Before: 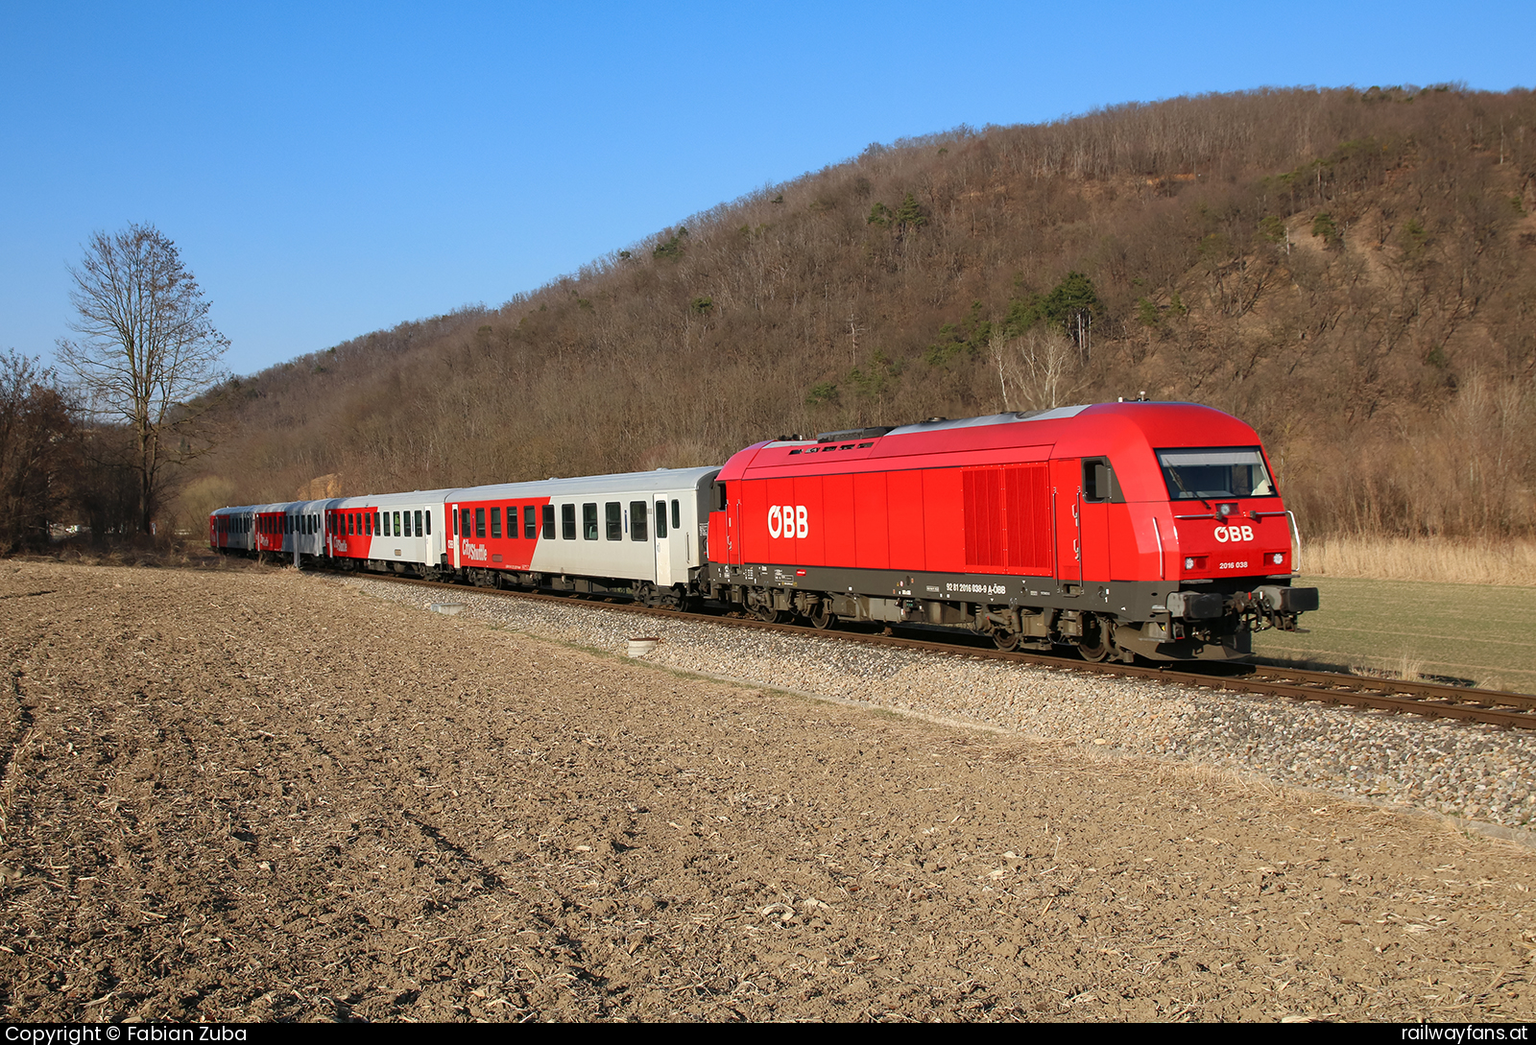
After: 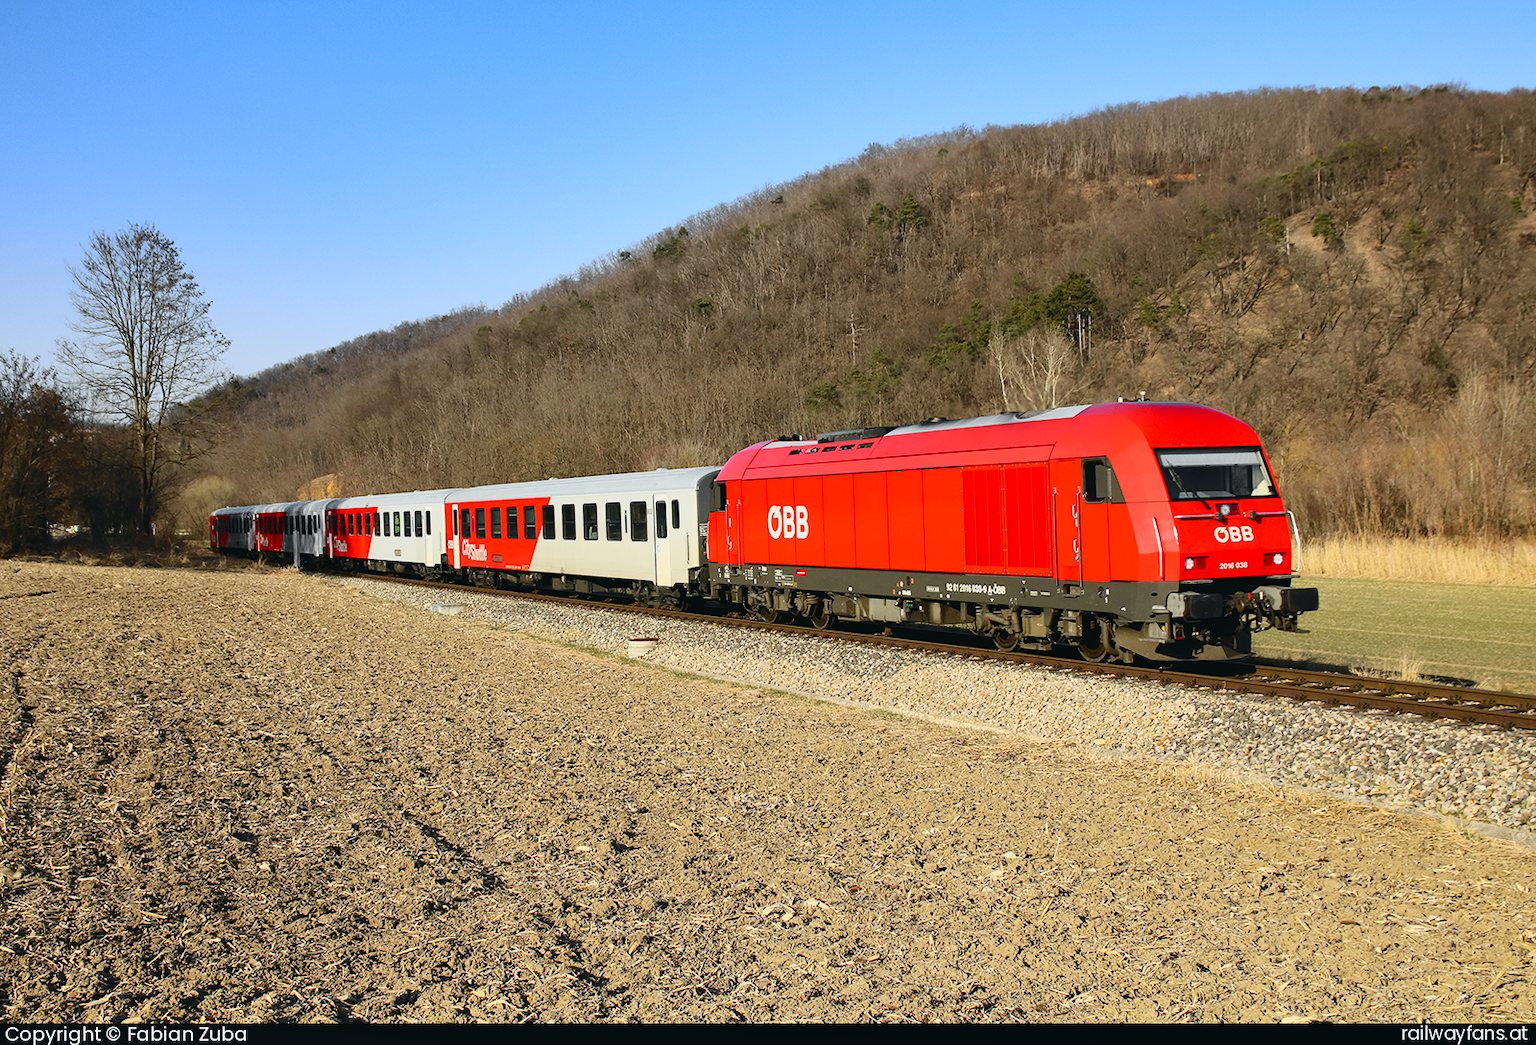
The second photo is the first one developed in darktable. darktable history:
shadows and highlights: soften with gaussian
tone curve: curves: ch0 [(0, 0.026) (0.058, 0.049) (0.246, 0.214) (0.437, 0.498) (0.55, 0.644) (0.657, 0.767) (0.822, 0.9) (1, 0.961)]; ch1 [(0, 0) (0.346, 0.307) (0.408, 0.369) (0.453, 0.457) (0.476, 0.489) (0.502, 0.493) (0.521, 0.515) (0.537, 0.531) (0.612, 0.641) (0.676, 0.728) (1, 1)]; ch2 [(0, 0) (0.346, 0.34) (0.434, 0.46) (0.485, 0.494) (0.5, 0.494) (0.511, 0.504) (0.537, 0.551) (0.579, 0.599) (0.625, 0.686) (1, 1)], color space Lab, independent channels, preserve colors none
